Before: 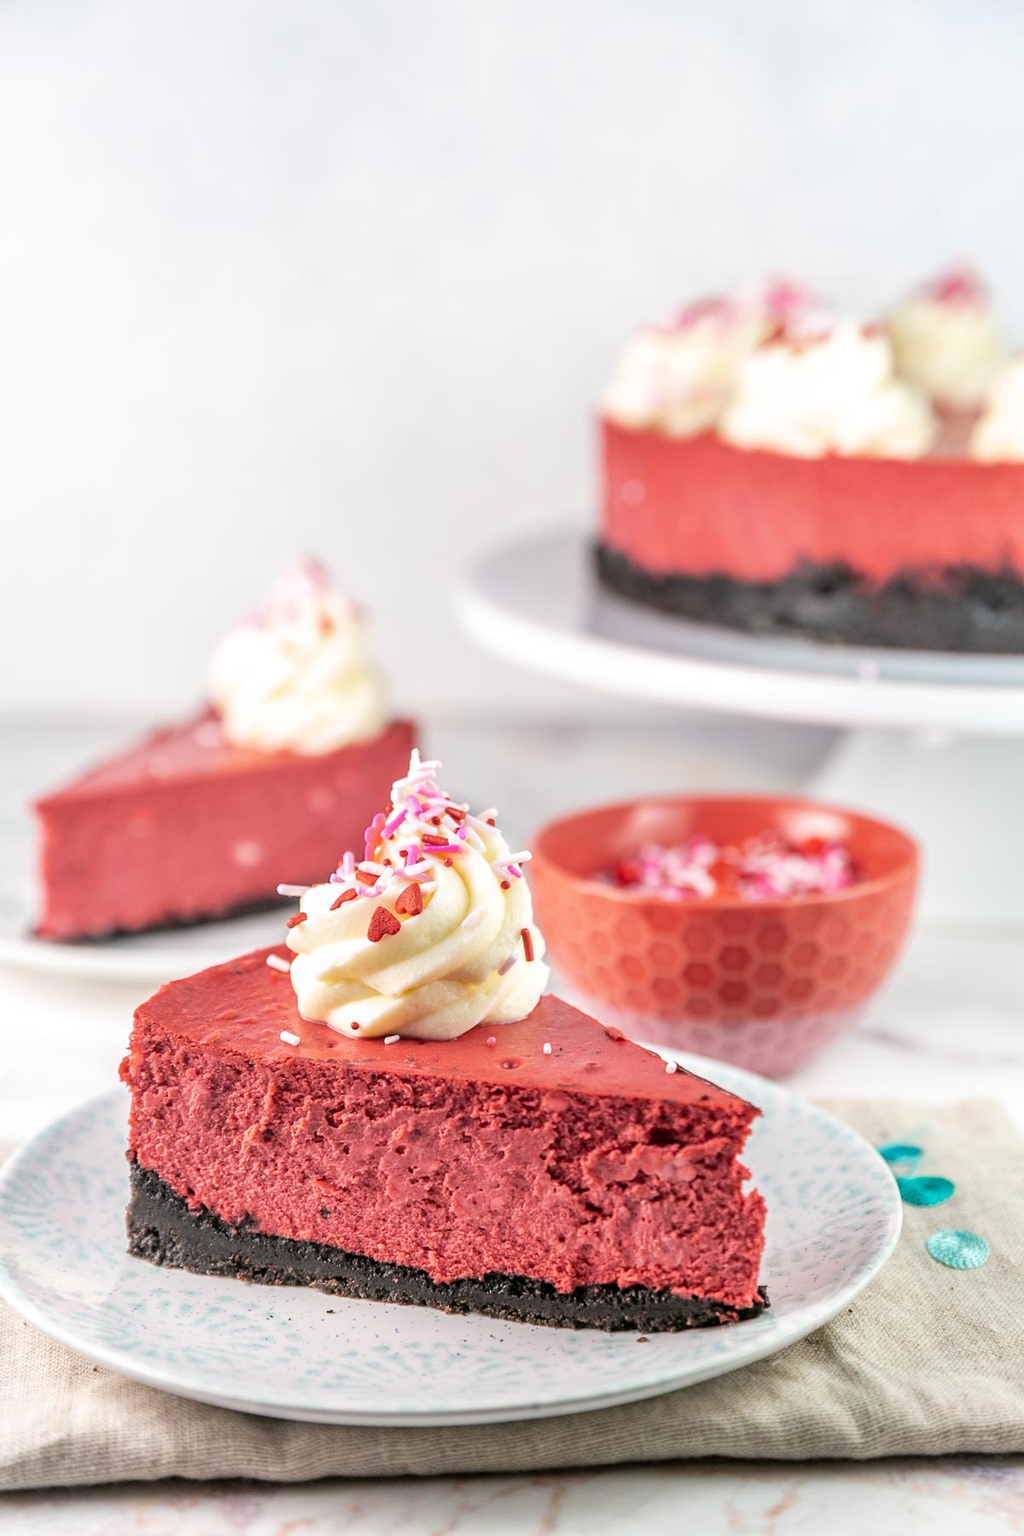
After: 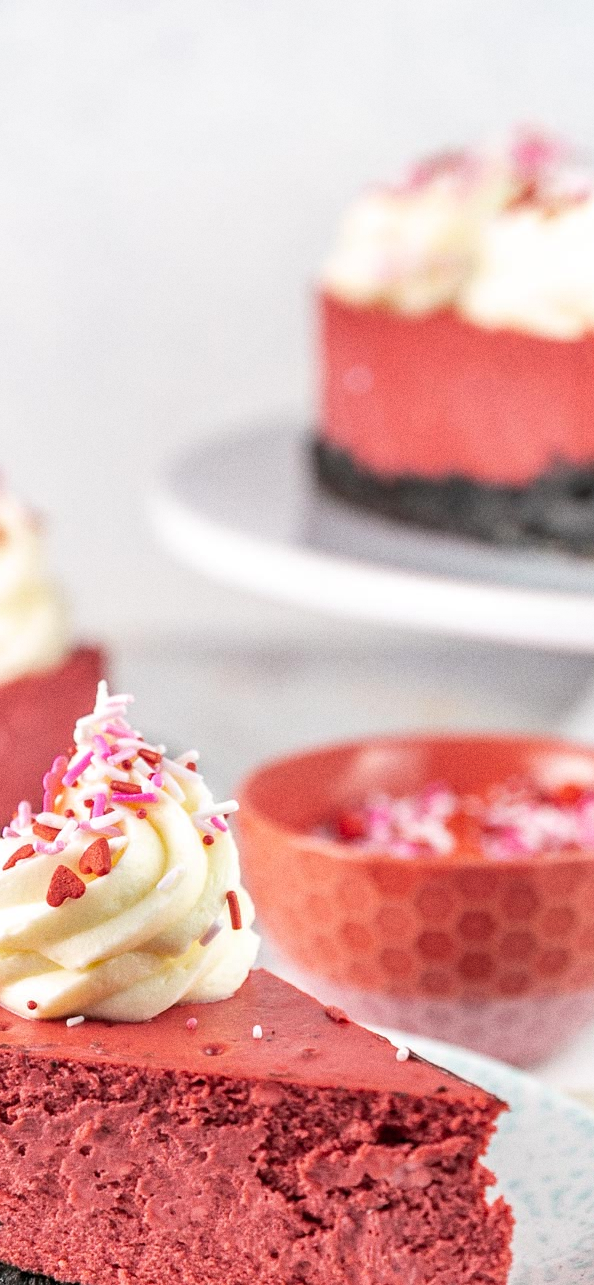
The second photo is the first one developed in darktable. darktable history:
crop: left 32.075%, top 10.976%, right 18.355%, bottom 17.596%
grain: coarseness 0.09 ISO
